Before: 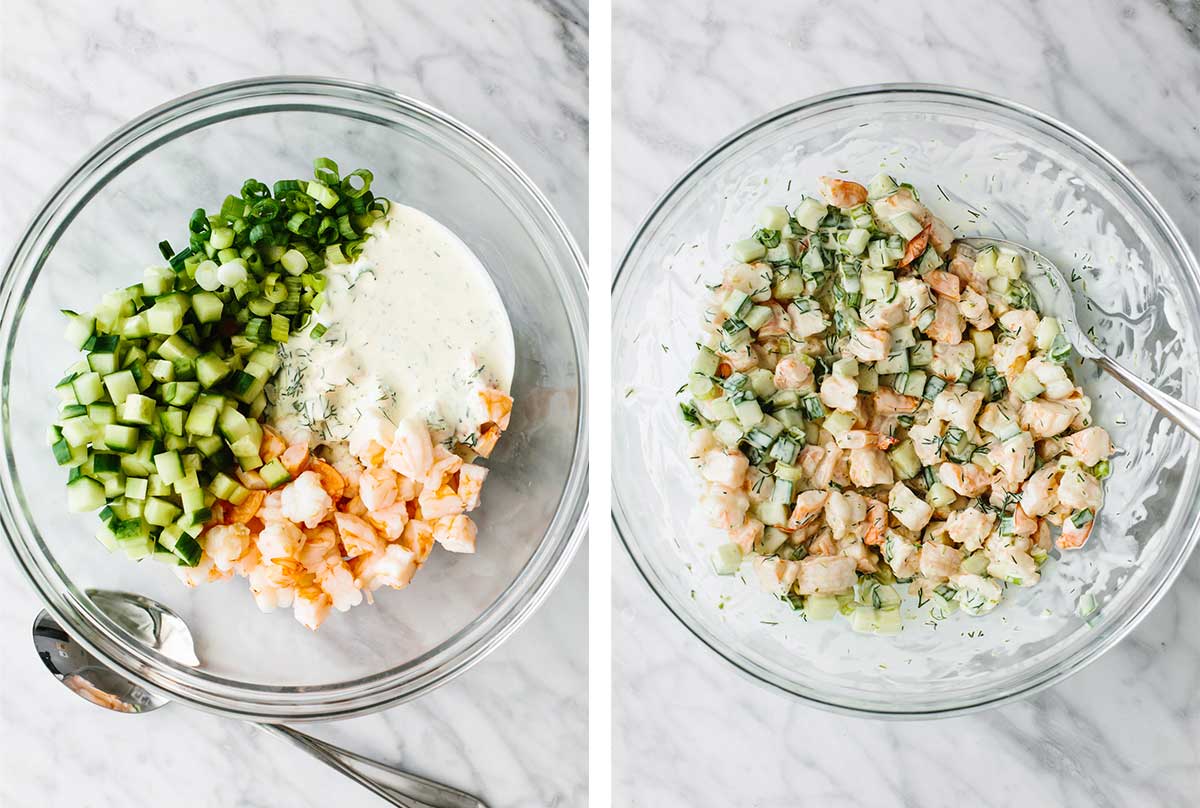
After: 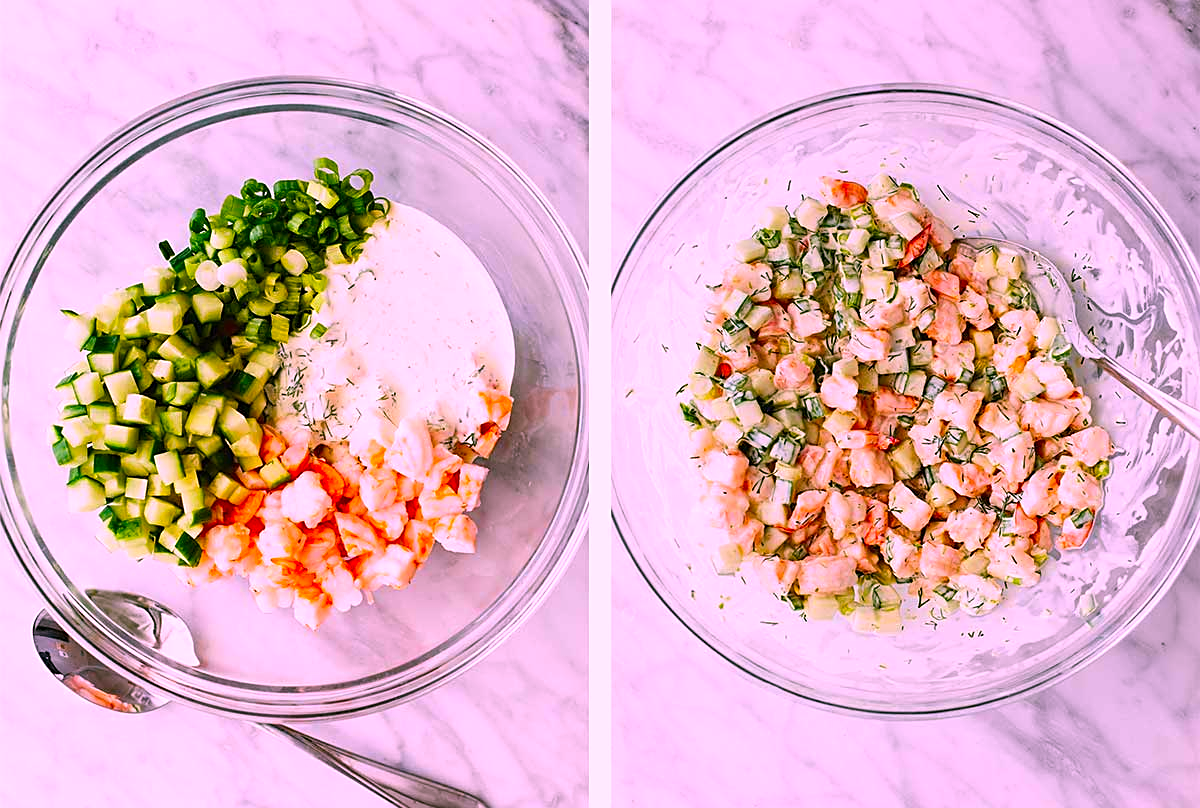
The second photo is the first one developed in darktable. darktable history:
sharpen: on, module defaults
color correction: highlights a* 19.37, highlights b* -11.22, saturation 1.66
